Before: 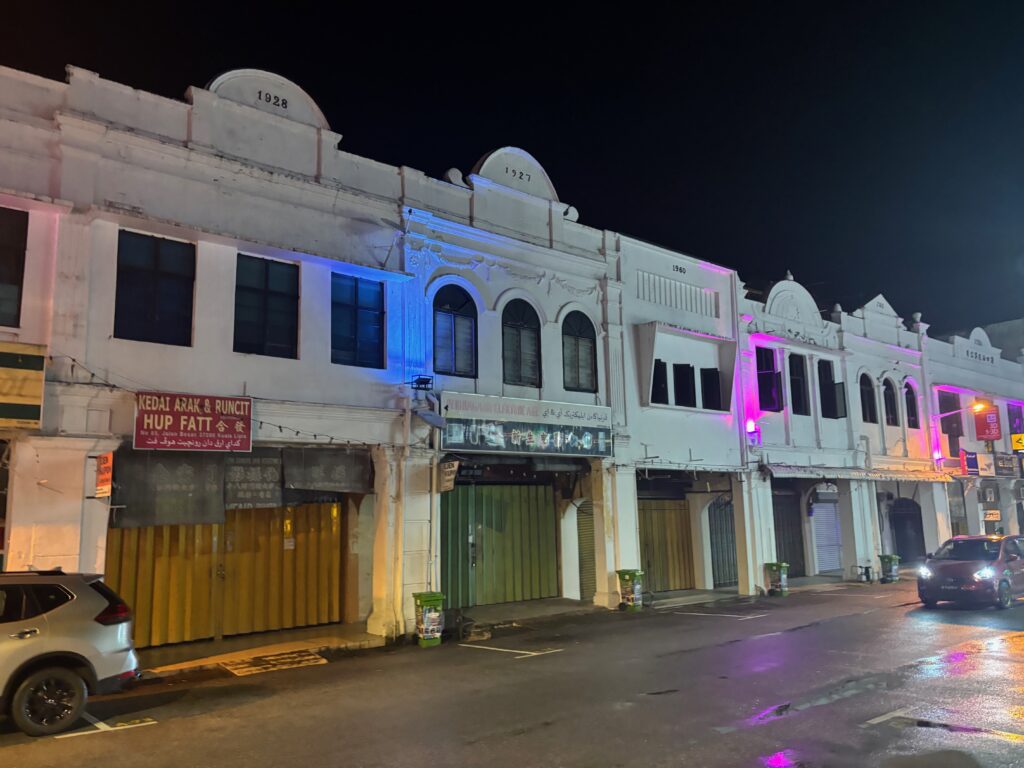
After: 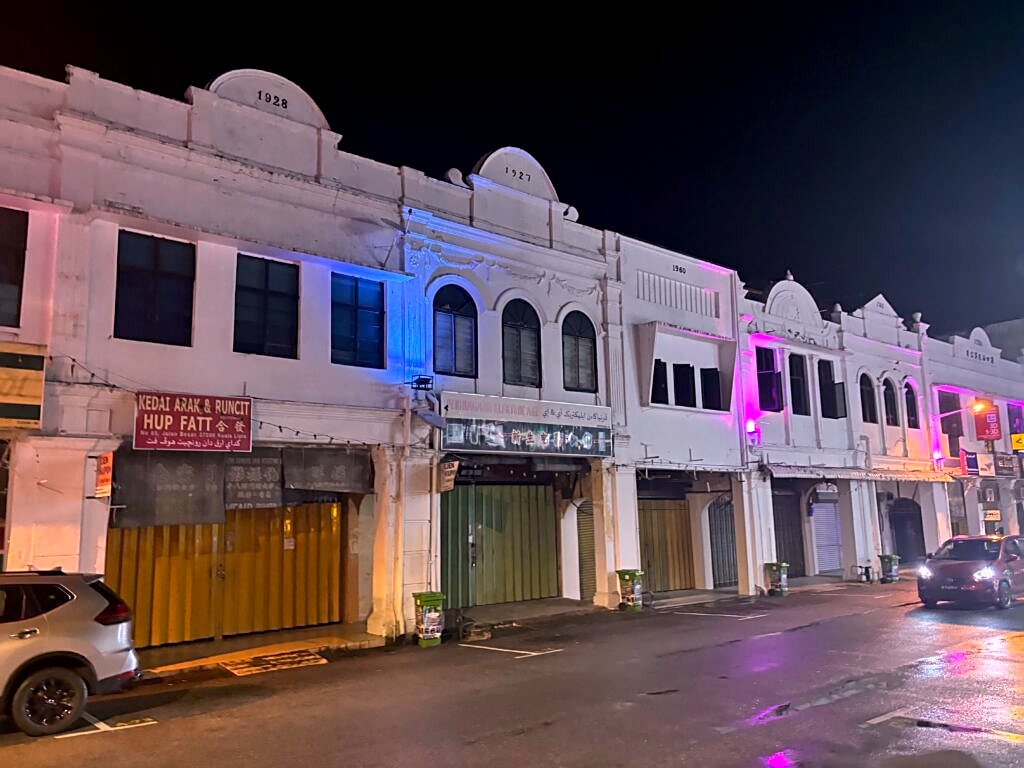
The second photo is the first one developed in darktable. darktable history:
white balance: red 1.188, blue 1.11
sharpen: on, module defaults
